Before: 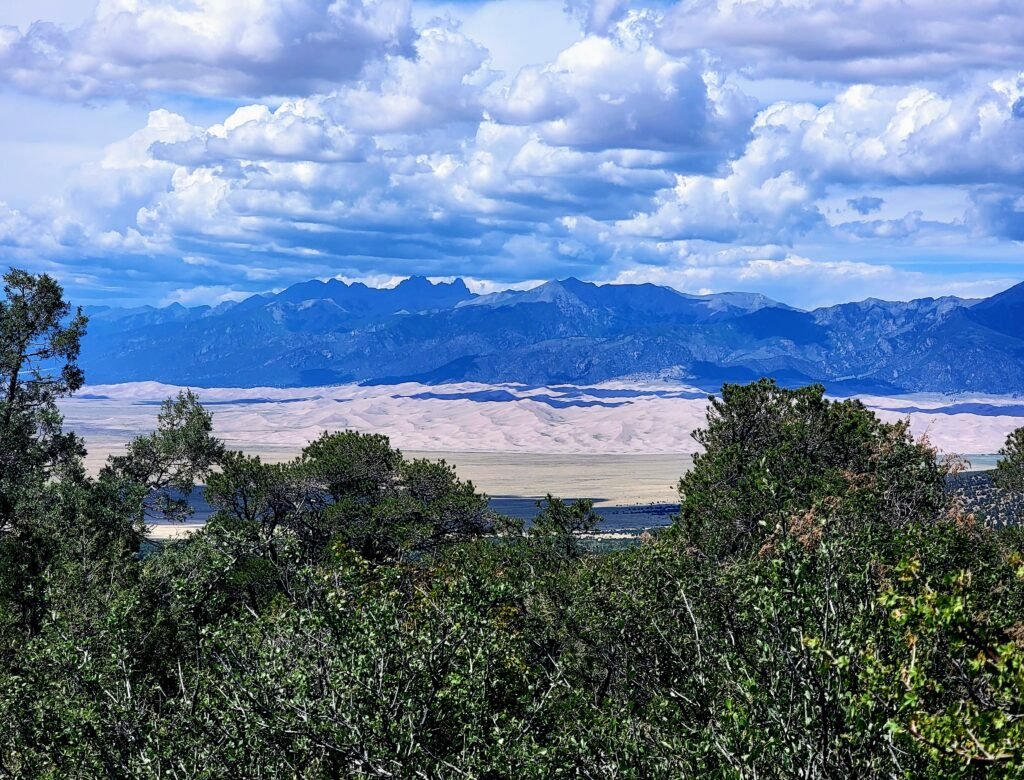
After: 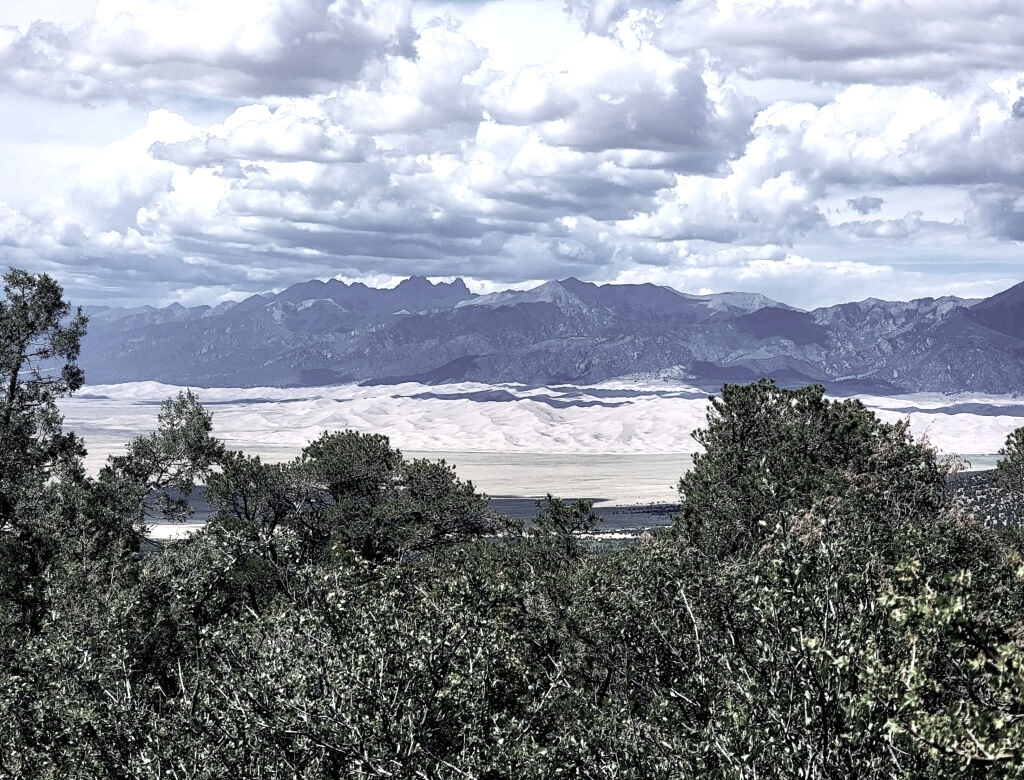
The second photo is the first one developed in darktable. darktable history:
color correction: highlights b* -0.002, saturation 0.334
exposure: black level correction 0.001, exposure 0.5 EV, compensate highlight preservation false
